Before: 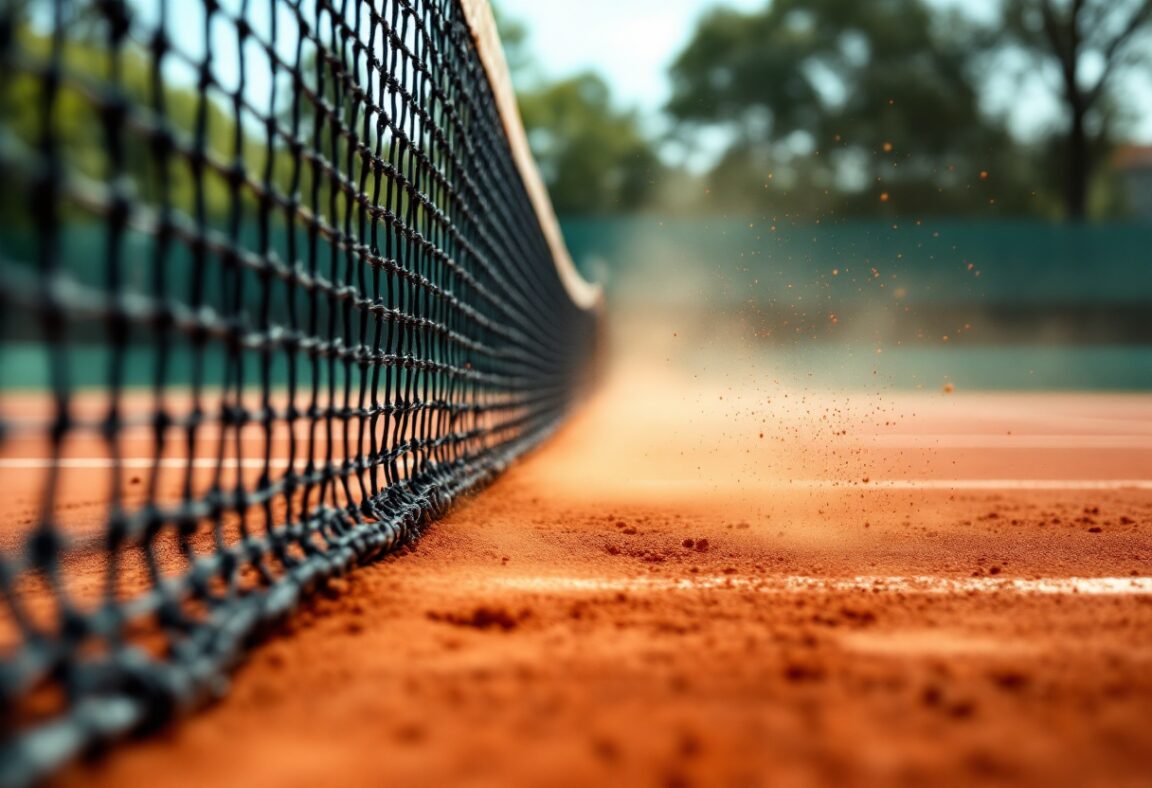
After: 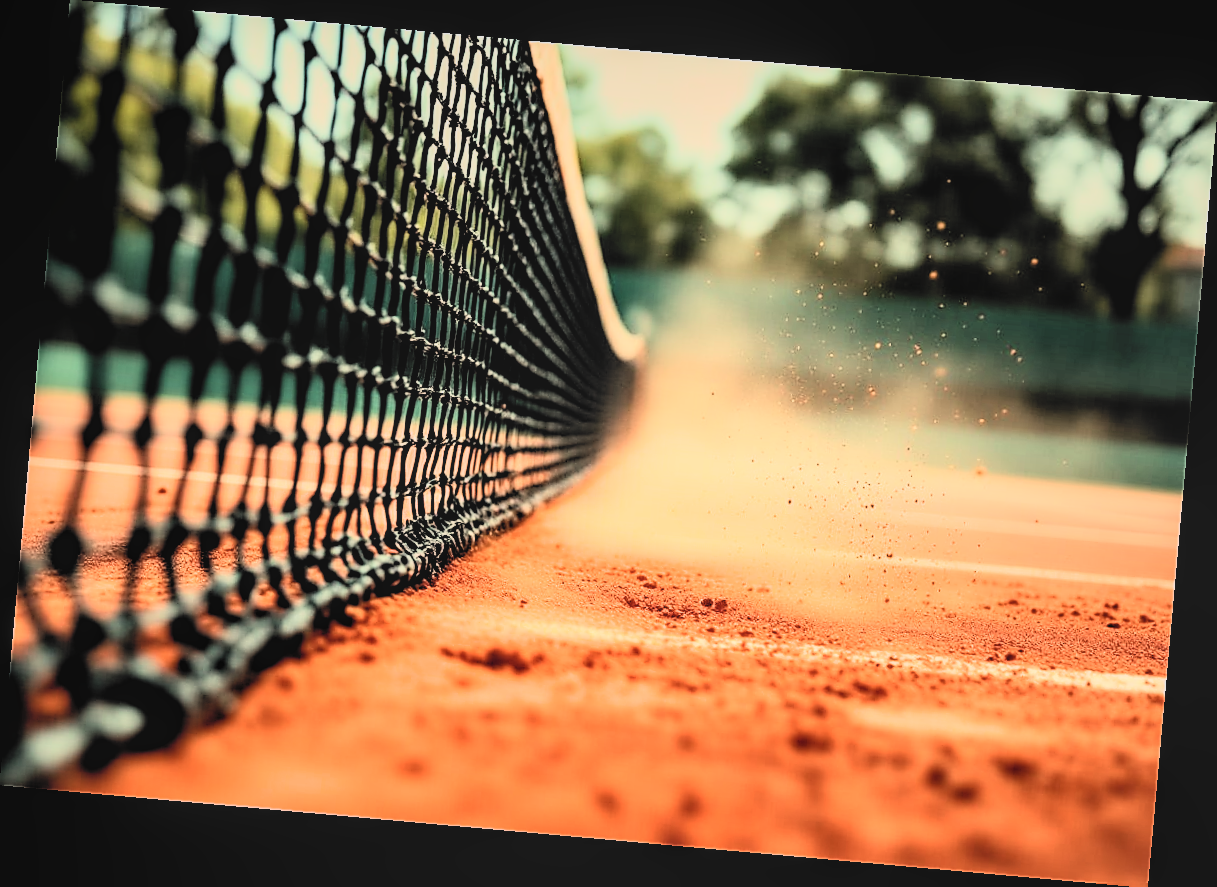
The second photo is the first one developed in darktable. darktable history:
sharpen: radius 1.4, amount 1.25, threshold 0.7
white balance: red 1.138, green 0.996, blue 0.812
filmic rgb: black relative exposure -3.31 EV, white relative exposure 3.45 EV, hardness 2.36, contrast 1.103
contrast brightness saturation: contrast 0.39, brightness 0.53
rotate and perspective: rotation 5.12°, automatic cropping off
local contrast: detail 110%
